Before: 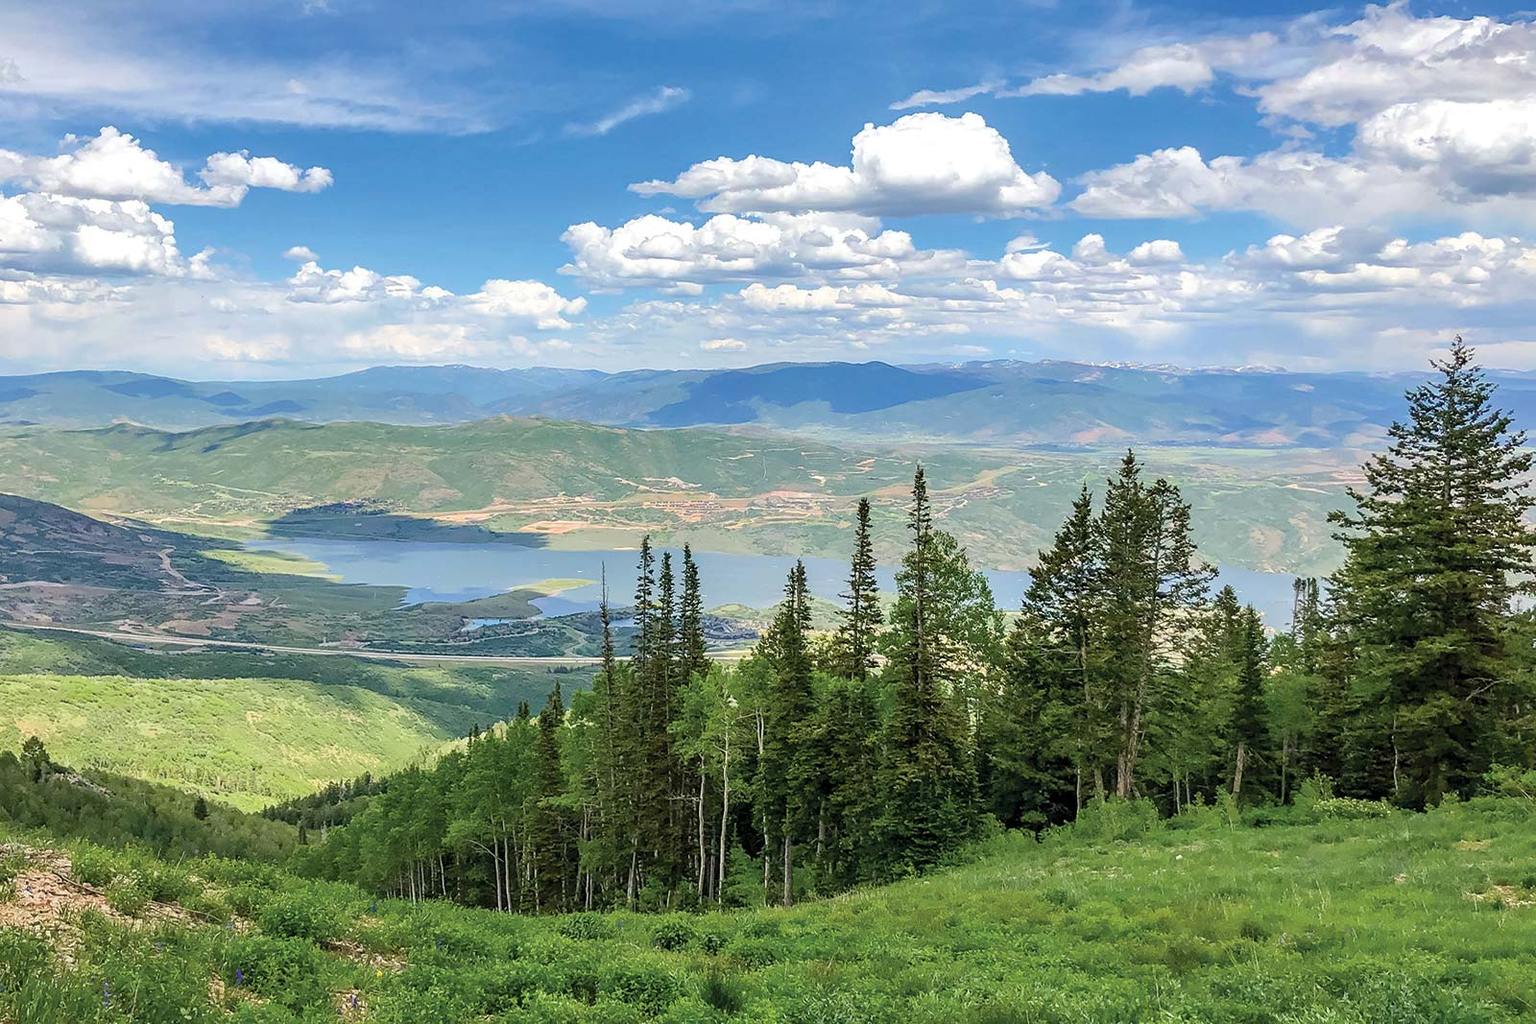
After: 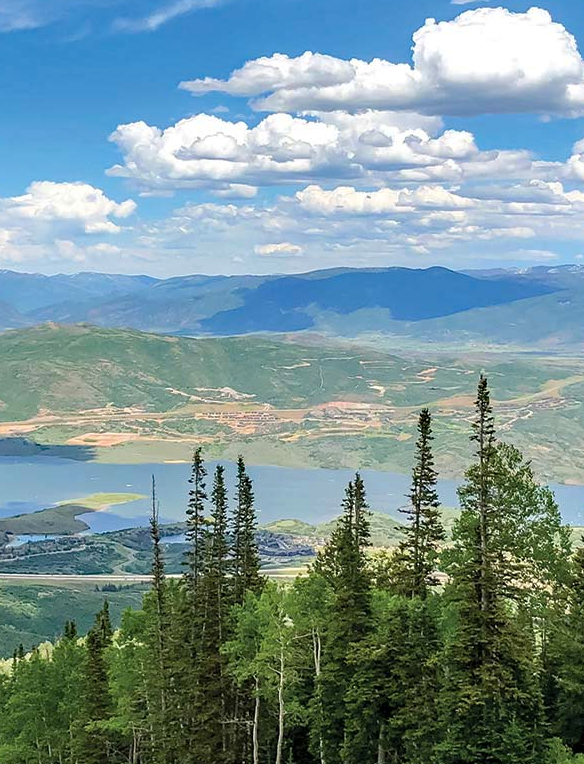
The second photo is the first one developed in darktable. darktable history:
haze removal: compatibility mode true, adaptive false
crop and rotate: left 29.747%, top 10.333%, right 33.706%, bottom 18.034%
